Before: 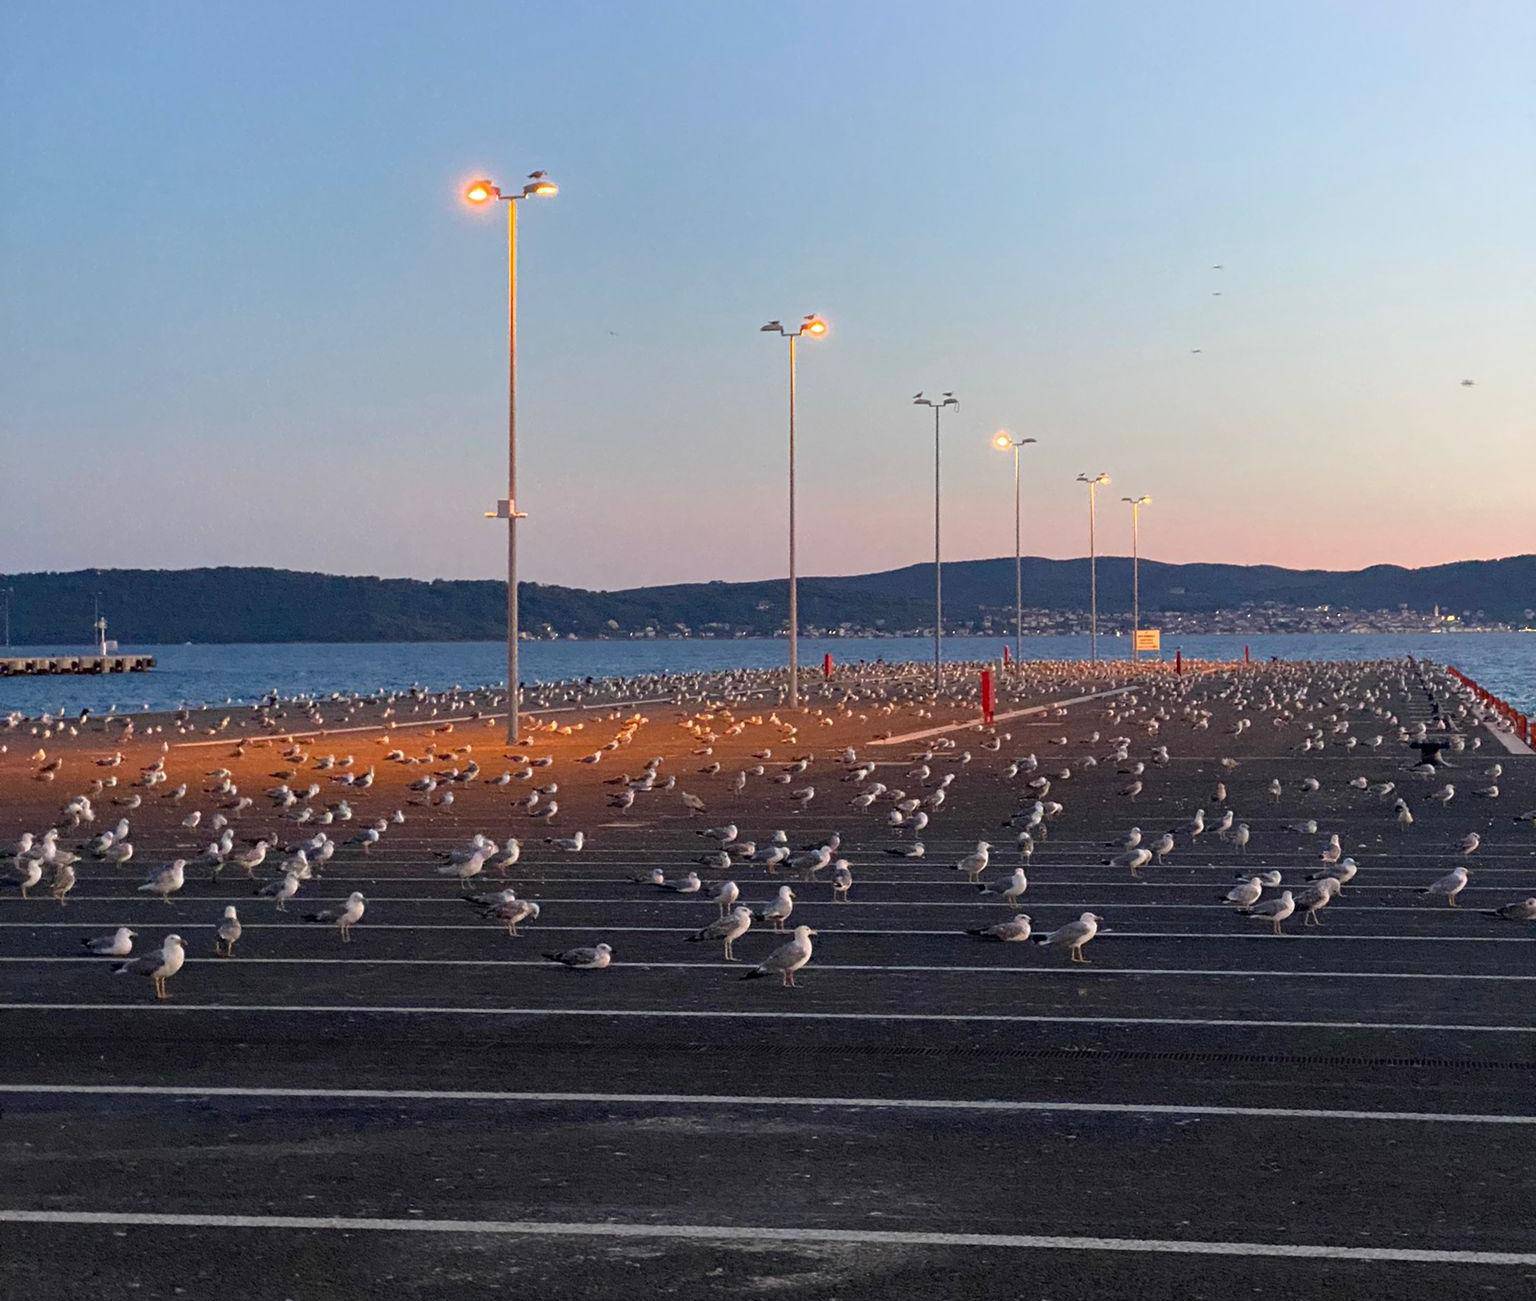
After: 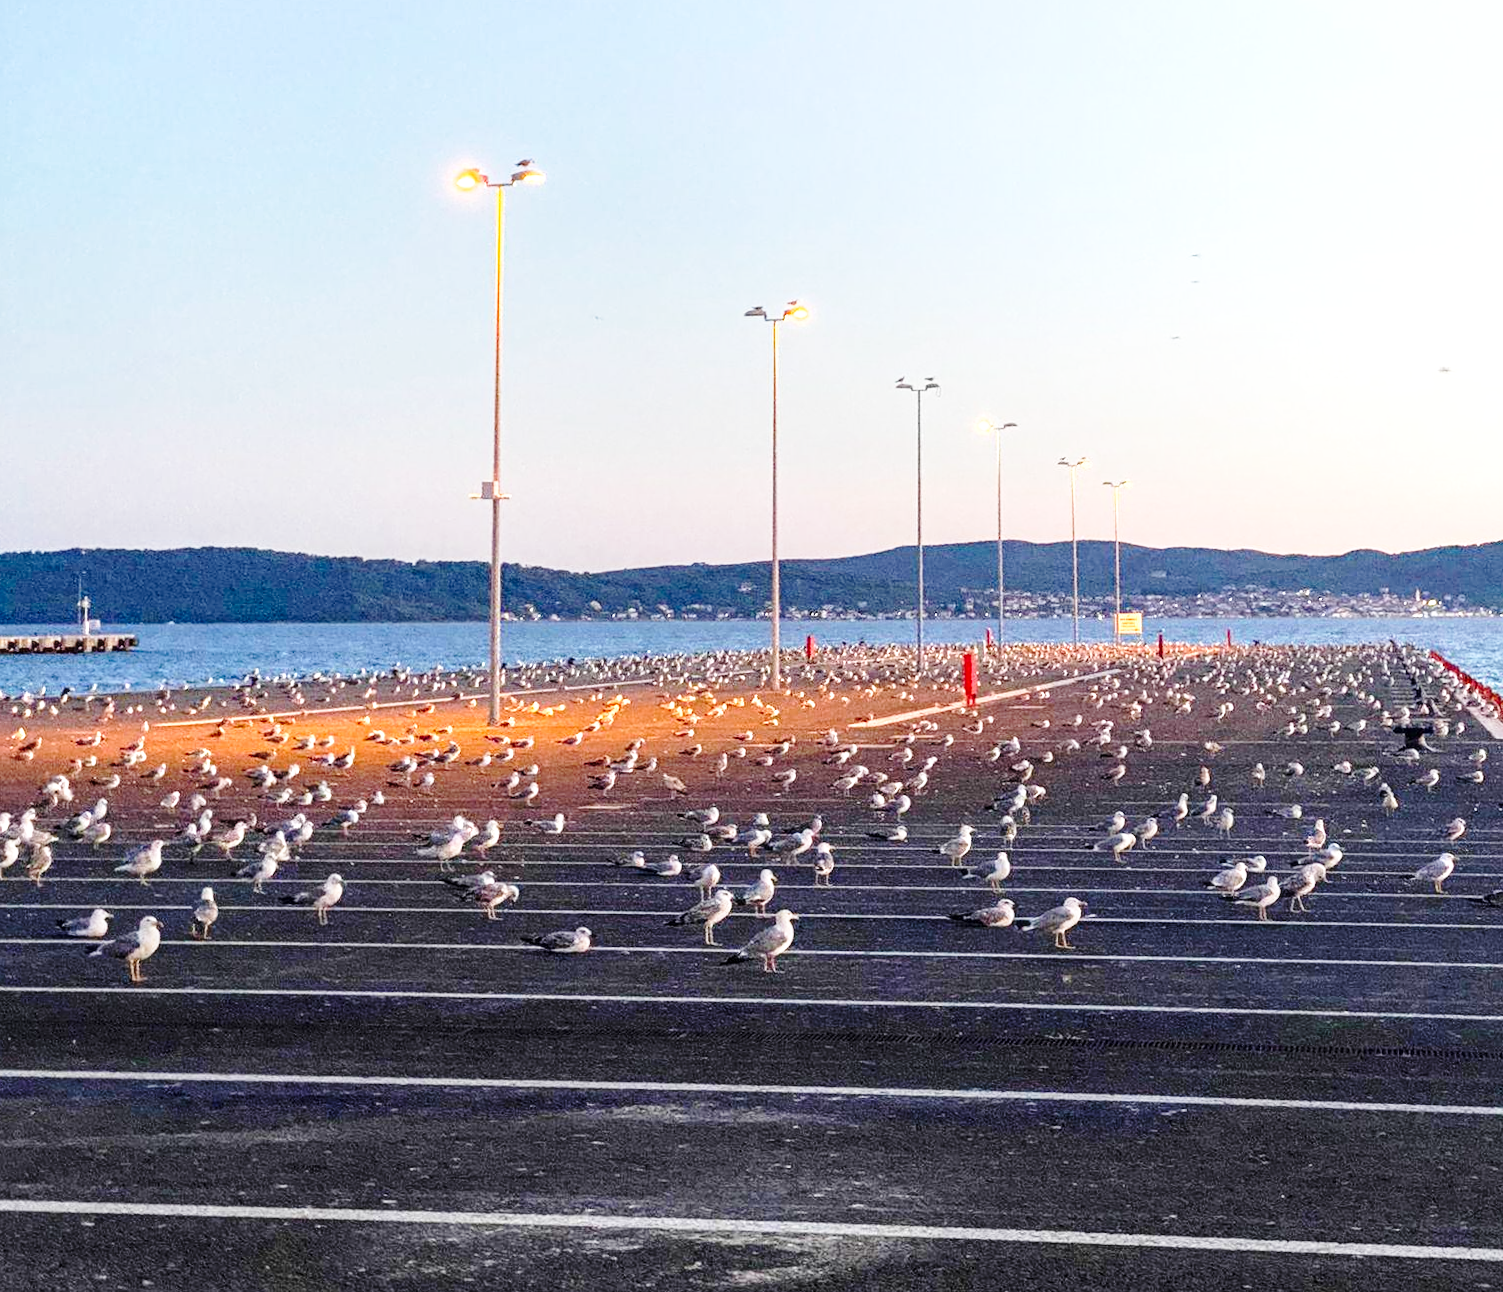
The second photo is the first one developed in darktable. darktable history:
rotate and perspective: rotation 0.226°, lens shift (vertical) -0.042, crop left 0.023, crop right 0.982, crop top 0.006, crop bottom 0.994
exposure: exposure 0.6 EV, compensate highlight preservation false
local contrast: on, module defaults
base curve: curves: ch0 [(0, 0) (0.028, 0.03) (0.121, 0.232) (0.46, 0.748) (0.859, 0.968) (1, 1)], preserve colors none
